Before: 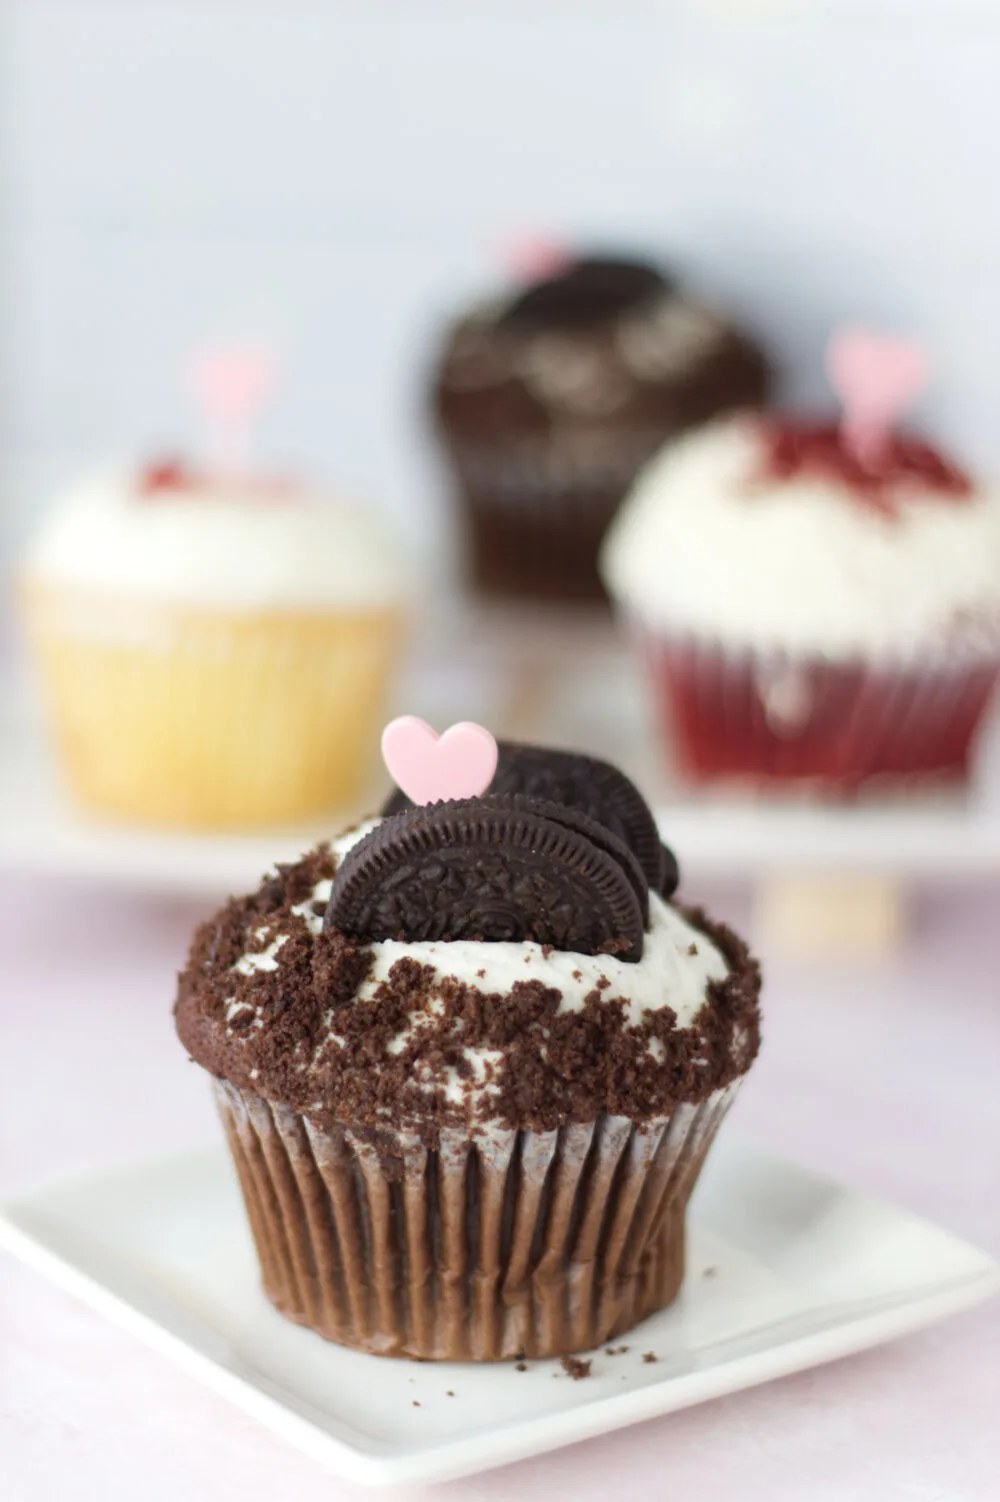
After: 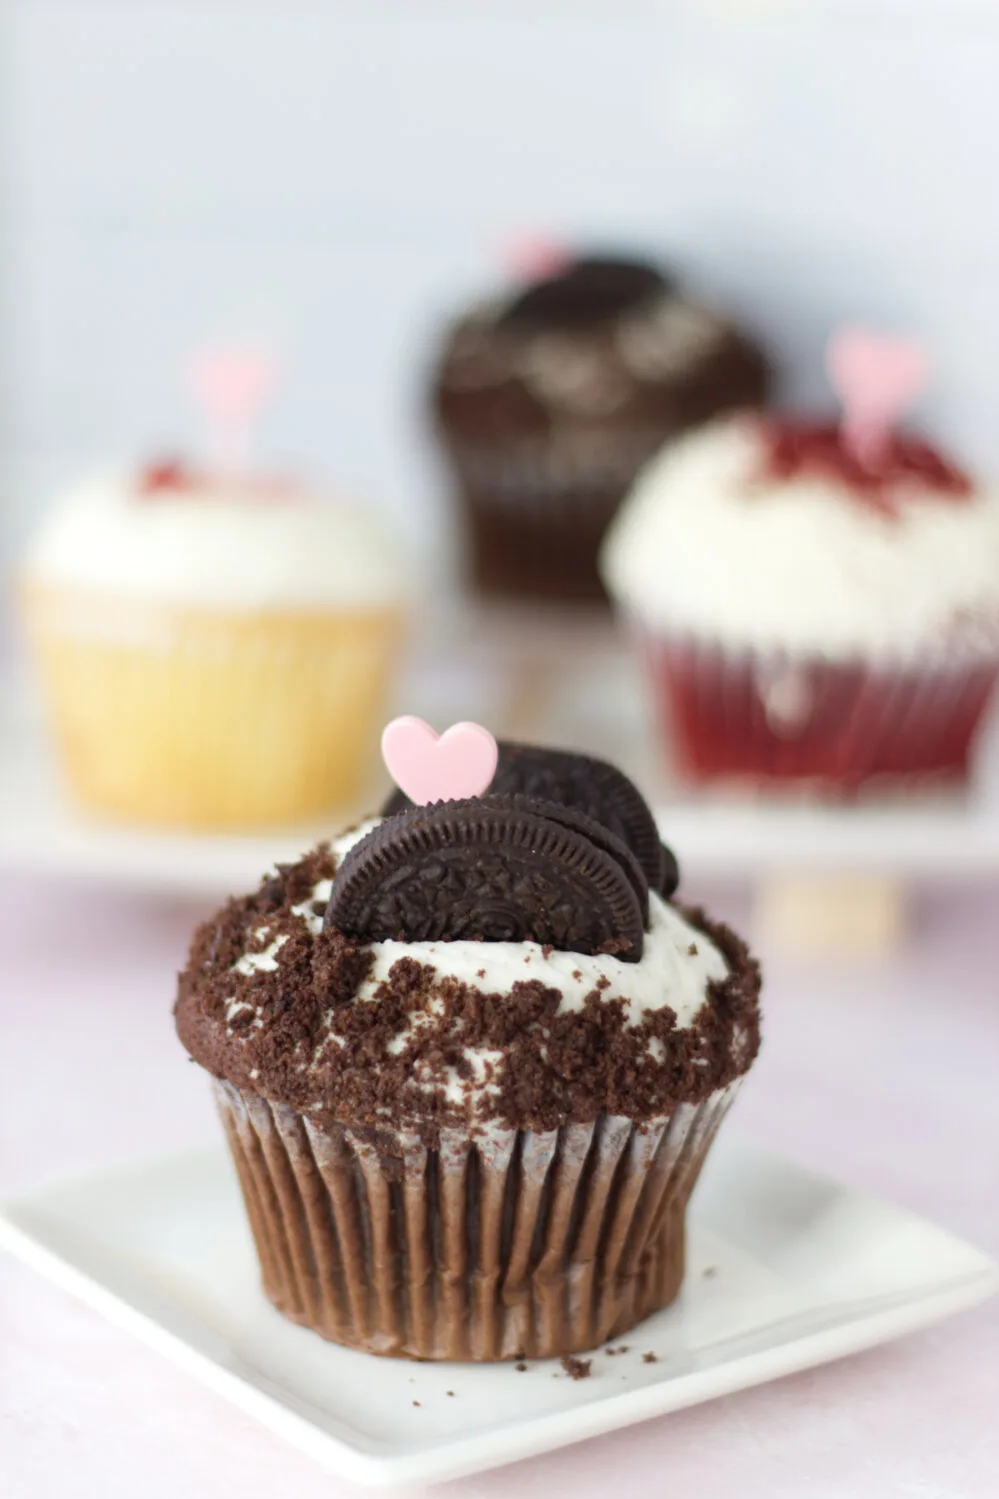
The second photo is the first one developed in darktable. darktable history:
exposure: compensate exposure bias true, compensate highlight preservation false
crop: top 0.042%, bottom 0.101%
